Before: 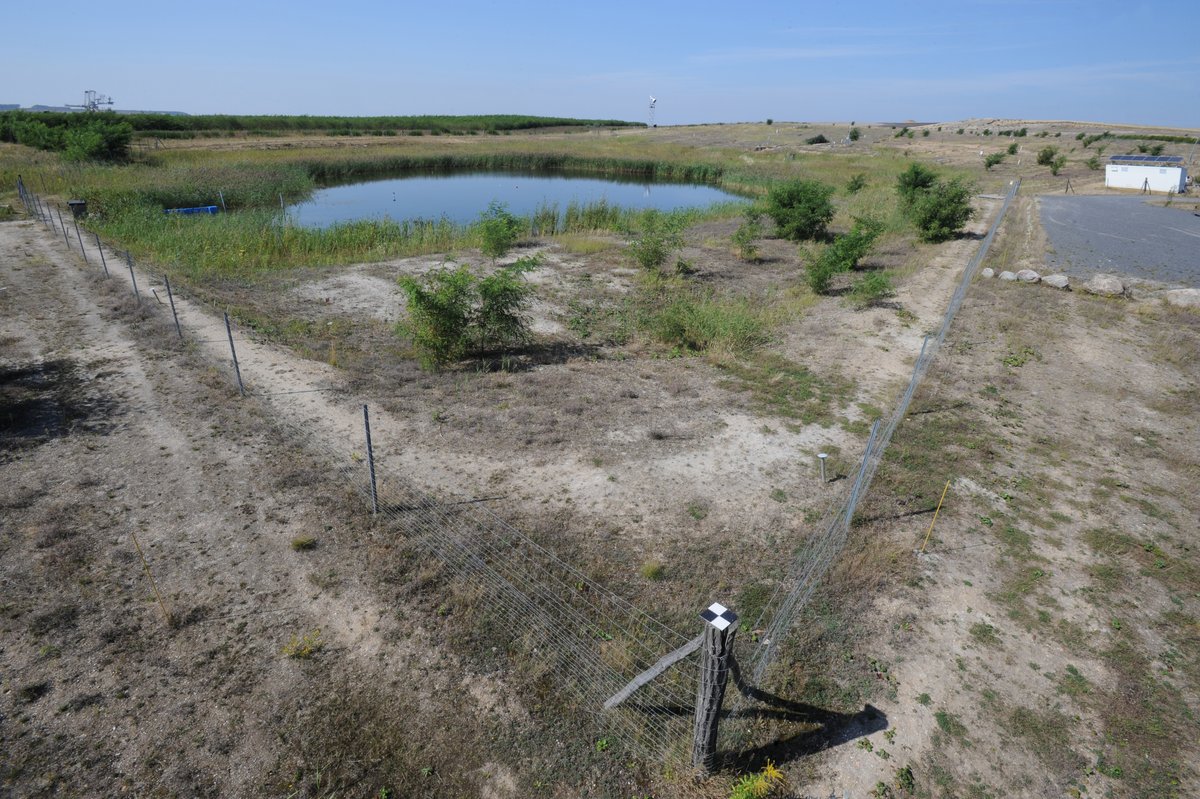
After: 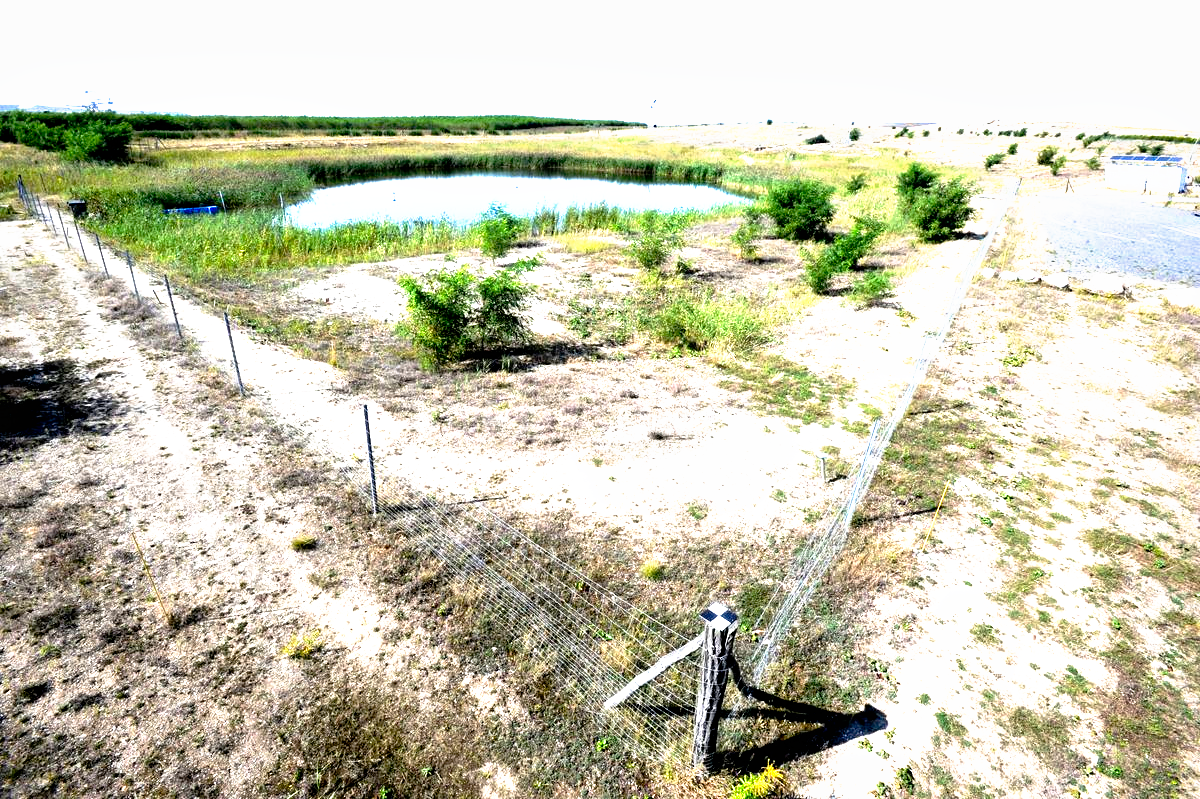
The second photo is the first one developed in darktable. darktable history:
tone curve: curves: ch0 [(0, 0) (0.003, 0.01) (0.011, 0.011) (0.025, 0.008) (0.044, 0.007) (0.069, 0.006) (0.1, 0.005) (0.136, 0.015) (0.177, 0.094) (0.224, 0.241) (0.277, 0.369) (0.335, 0.5) (0.399, 0.648) (0.468, 0.811) (0.543, 0.975) (0.623, 0.989) (0.709, 0.989) (0.801, 0.99) (0.898, 0.99) (1, 1)], preserve colors none
local contrast: mode bilateral grid, contrast 19, coarseness 50, detail 119%, midtone range 0.2
